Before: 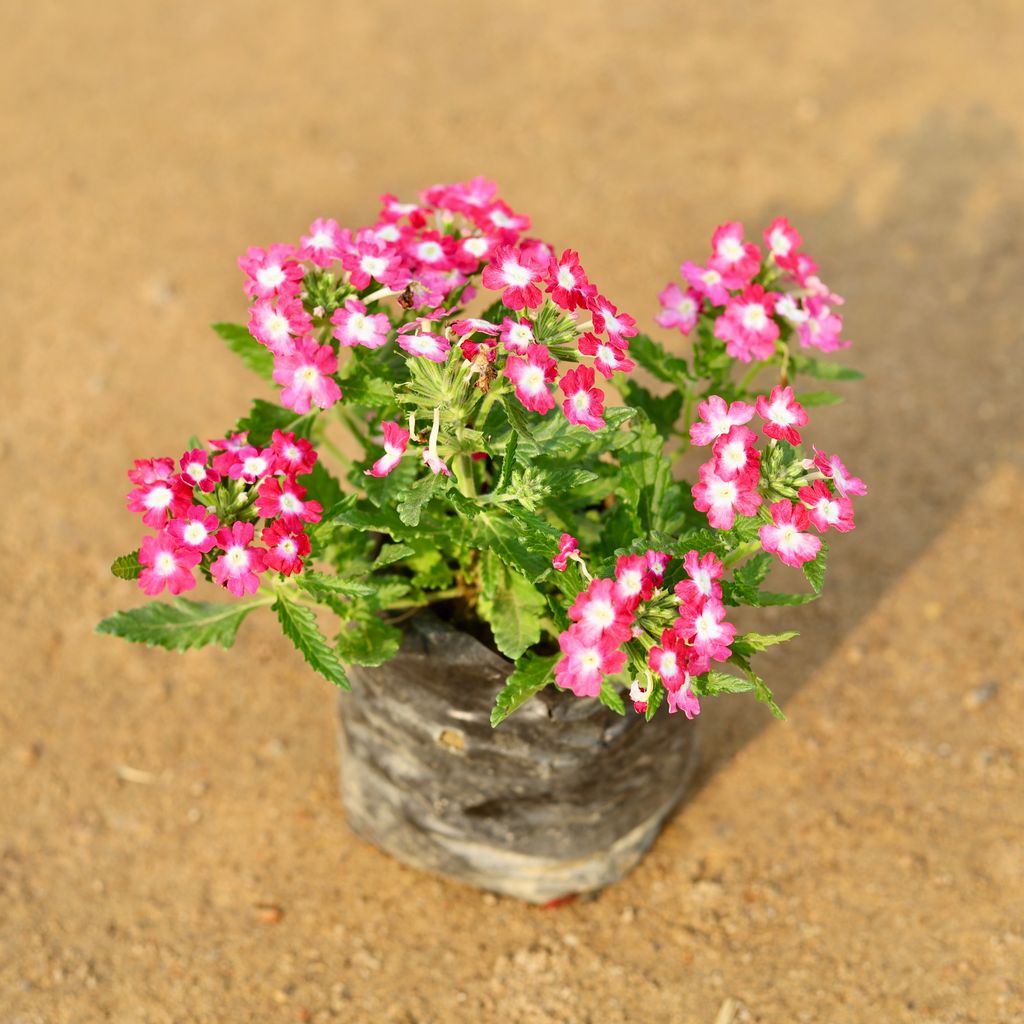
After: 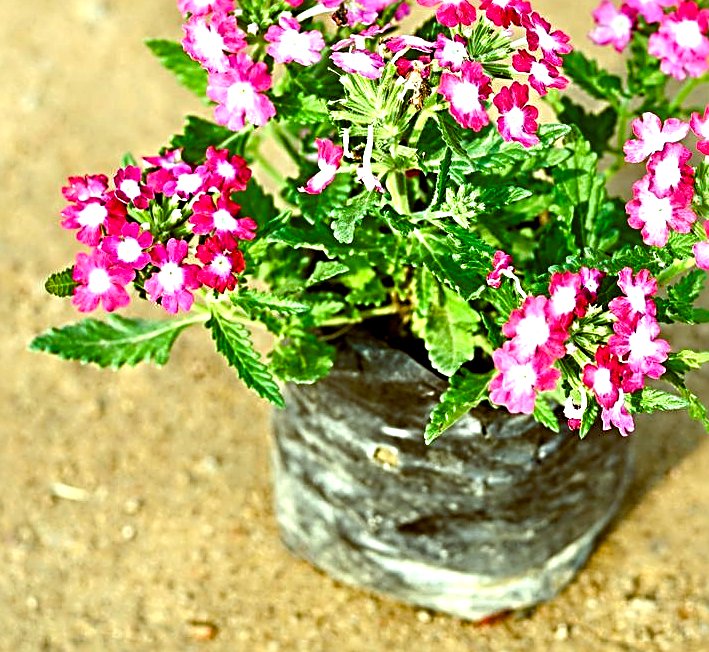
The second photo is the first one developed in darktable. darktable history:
crop: left 6.488%, top 27.668%, right 24.183%, bottom 8.656%
color balance rgb: shadows lift › luminance -7.7%, shadows lift › chroma 2.13%, shadows lift › hue 200.79°, power › luminance -7.77%, power › chroma 2.27%, power › hue 220.69°, highlights gain › luminance 15.15%, highlights gain › chroma 4%, highlights gain › hue 209.35°, global offset › luminance -0.21%, global offset › chroma 0.27%, perceptual saturation grading › global saturation 24.42%, perceptual saturation grading › highlights -24.42%, perceptual saturation grading › mid-tones 24.42%, perceptual saturation grading › shadows 40%, perceptual brilliance grading › global brilliance -5%, perceptual brilliance grading › highlights 24.42%, perceptual brilliance grading › mid-tones 7%, perceptual brilliance grading › shadows -5%
sharpen: radius 3.69, amount 0.928
